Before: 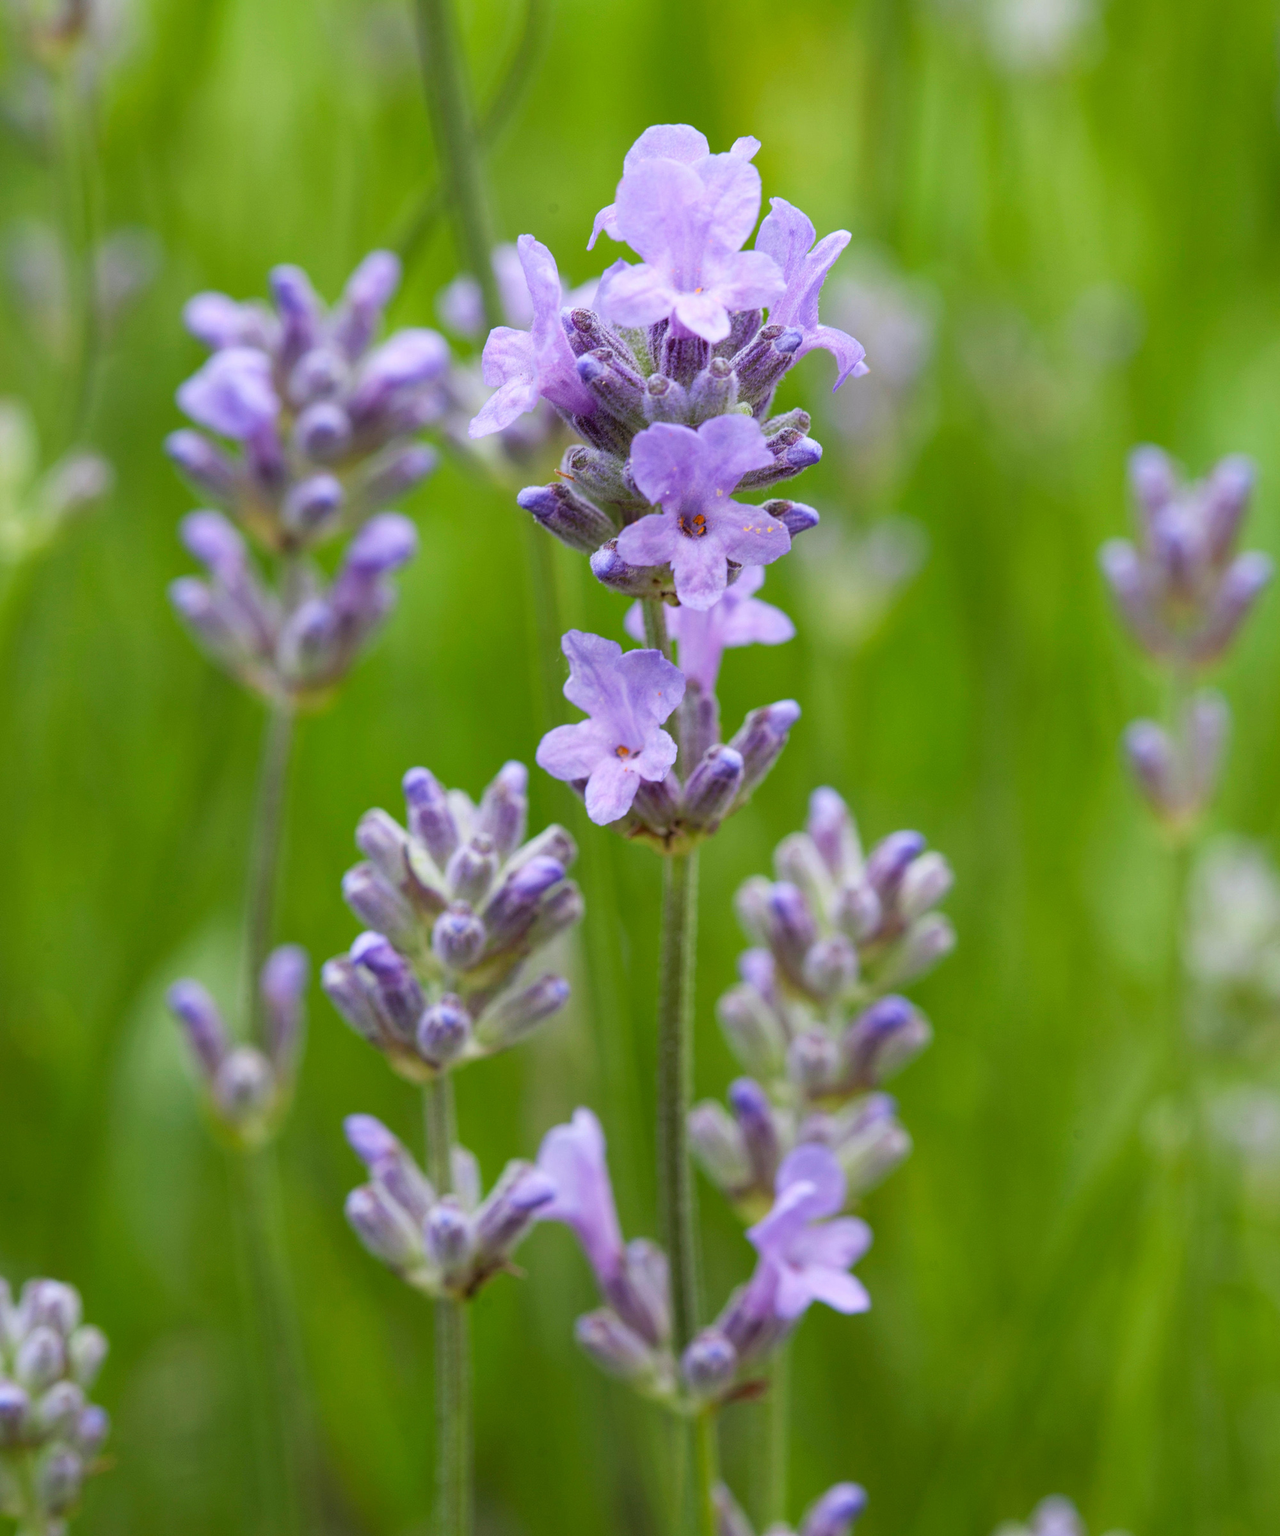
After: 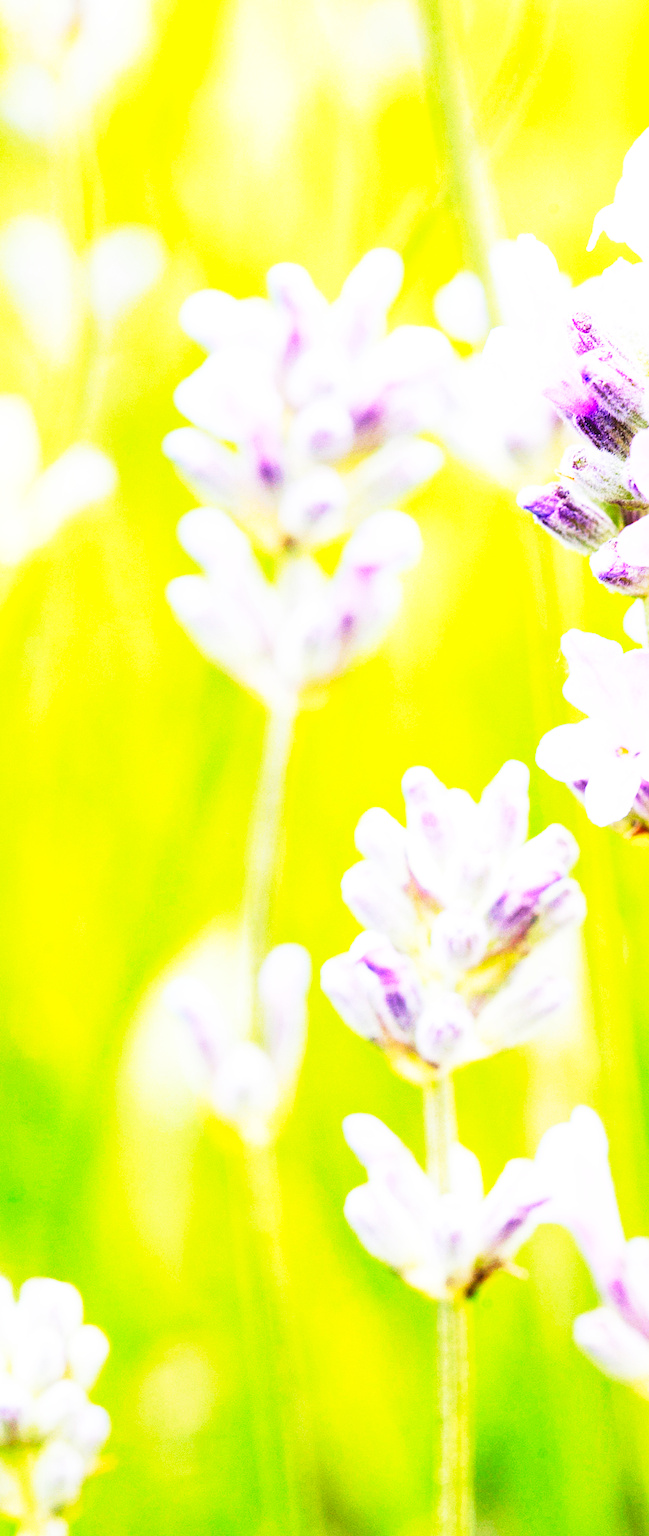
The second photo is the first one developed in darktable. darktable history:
crop and rotate: left 0.044%, top 0%, right 49.221%
base curve: curves: ch0 [(0, 0) (0.007, 0.004) (0.027, 0.03) (0.046, 0.07) (0.207, 0.54) (0.442, 0.872) (0.673, 0.972) (1, 1)], preserve colors none
exposure: black level correction 0, exposure 0.953 EV, compensate highlight preservation false
tone curve: curves: ch0 [(0, 0) (0.003, 0.063) (0.011, 0.063) (0.025, 0.063) (0.044, 0.066) (0.069, 0.071) (0.1, 0.09) (0.136, 0.116) (0.177, 0.144) (0.224, 0.192) (0.277, 0.246) (0.335, 0.311) (0.399, 0.399) (0.468, 0.49) (0.543, 0.589) (0.623, 0.709) (0.709, 0.827) (0.801, 0.918) (0.898, 0.969) (1, 1)], preserve colors none
